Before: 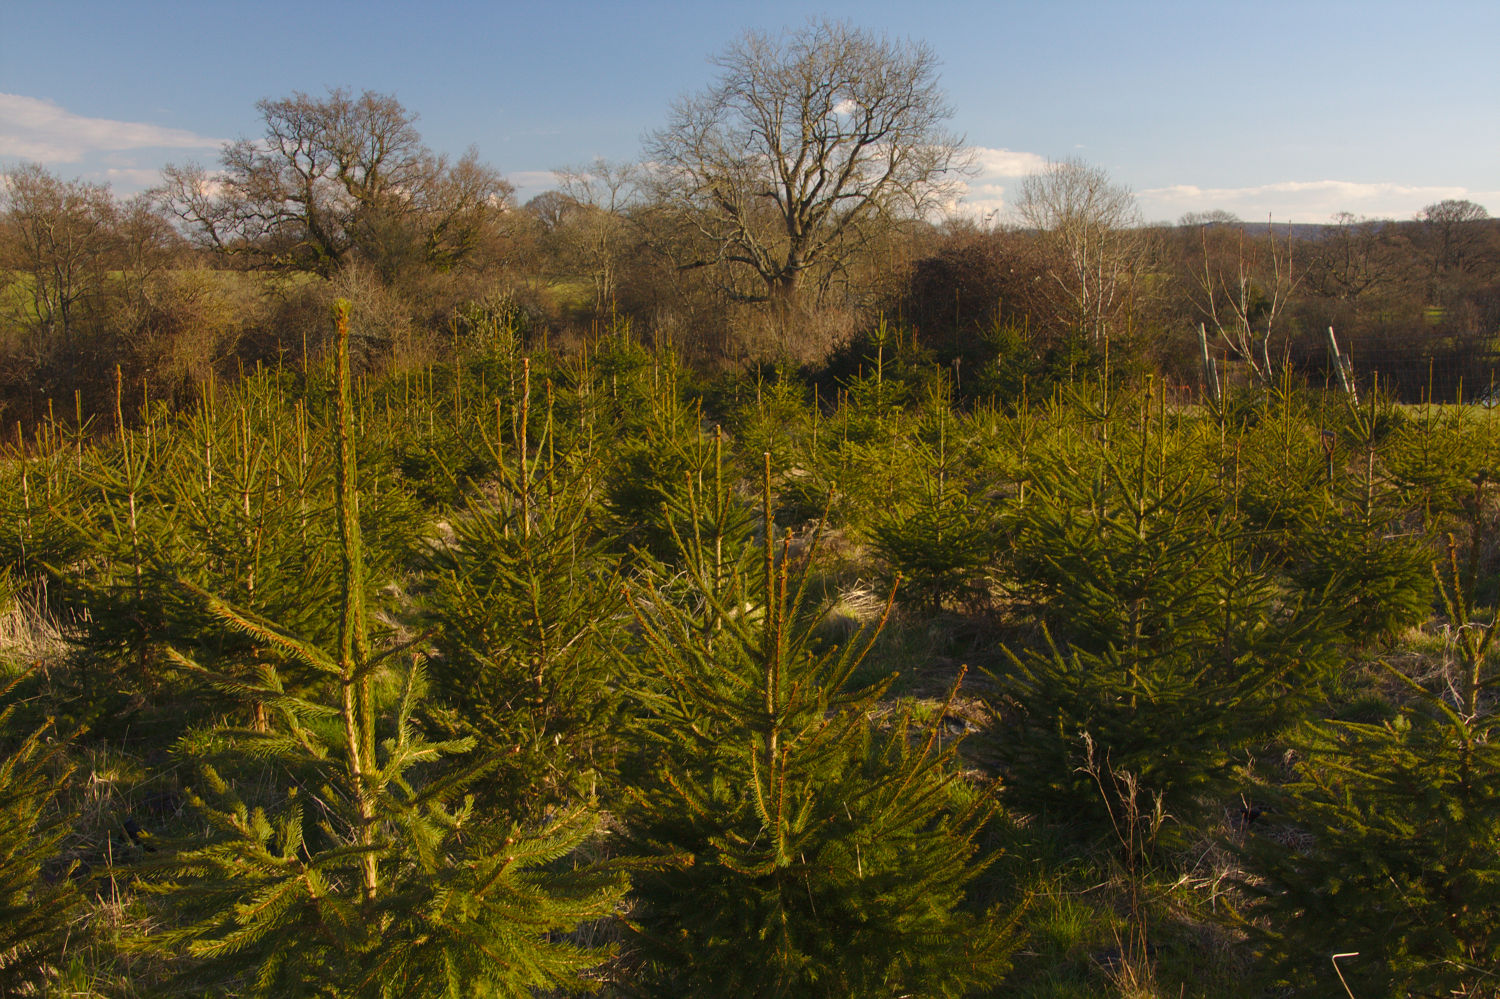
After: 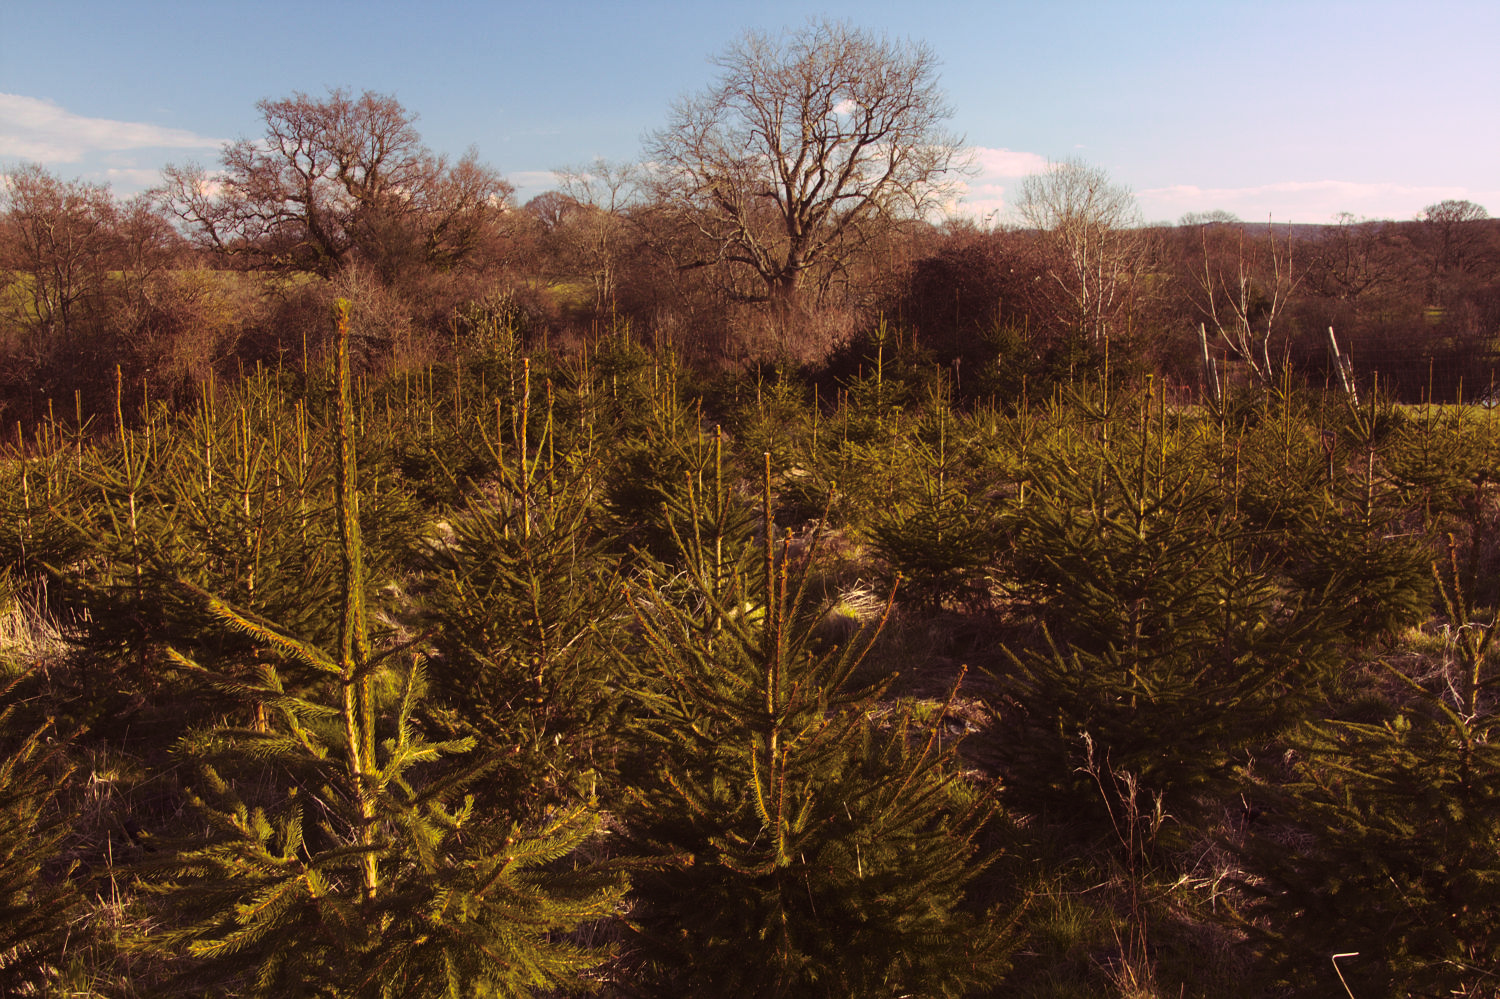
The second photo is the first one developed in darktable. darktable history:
exposure: exposure -0.05 EV
local contrast: mode bilateral grid, contrast 100, coarseness 100, detail 91%, midtone range 0.2
split-toning: highlights › hue 298.8°, highlights › saturation 0.73, compress 41.76%
tone curve: curves: ch0 [(0, 0.003) (0.117, 0.101) (0.257, 0.246) (0.408, 0.432) (0.632, 0.716) (0.795, 0.884) (1, 1)]; ch1 [(0, 0) (0.227, 0.197) (0.405, 0.421) (0.501, 0.501) (0.522, 0.526) (0.546, 0.564) (0.589, 0.602) (0.696, 0.761) (0.976, 0.992)]; ch2 [(0, 0) (0.208, 0.176) (0.377, 0.38) (0.5, 0.5) (0.537, 0.534) (0.571, 0.577) (0.627, 0.64) (0.698, 0.76) (1, 1)], color space Lab, independent channels, preserve colors none
